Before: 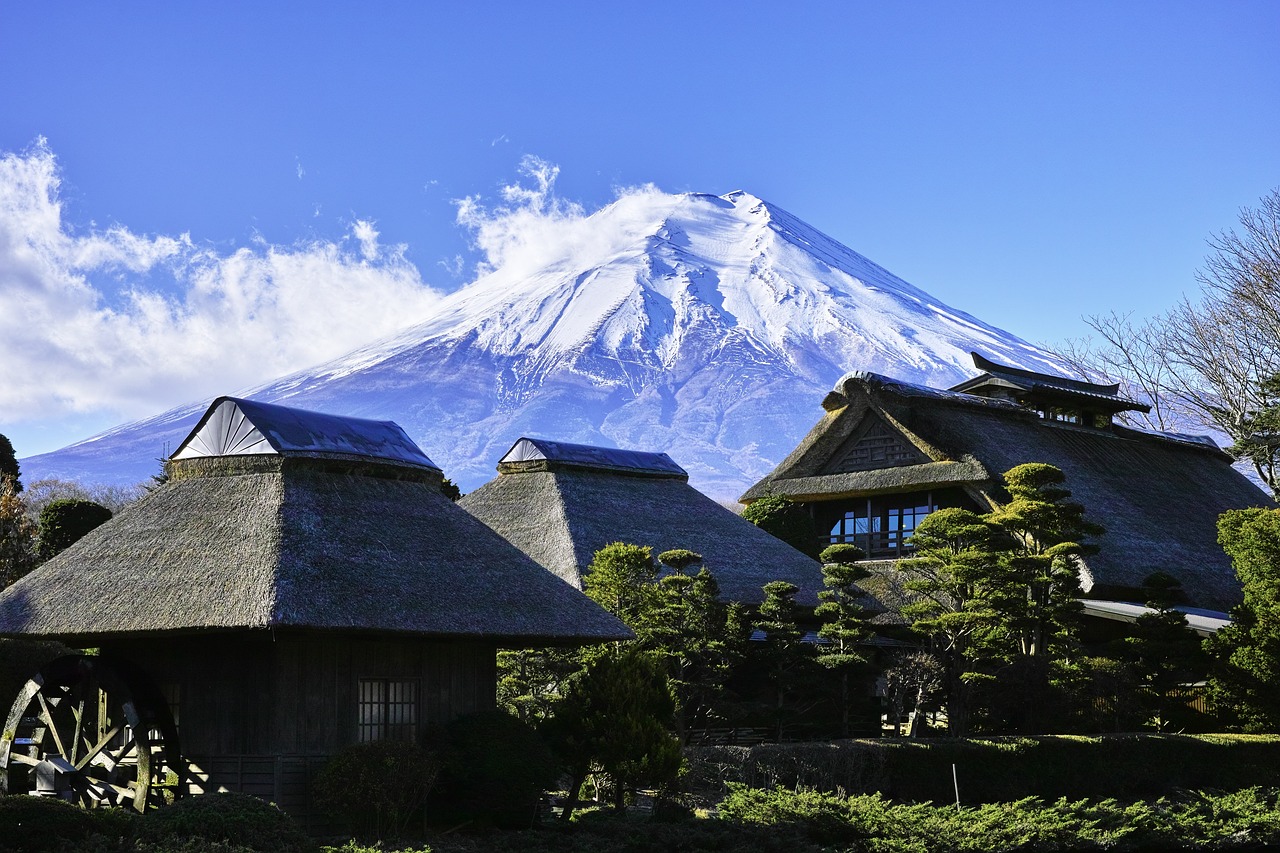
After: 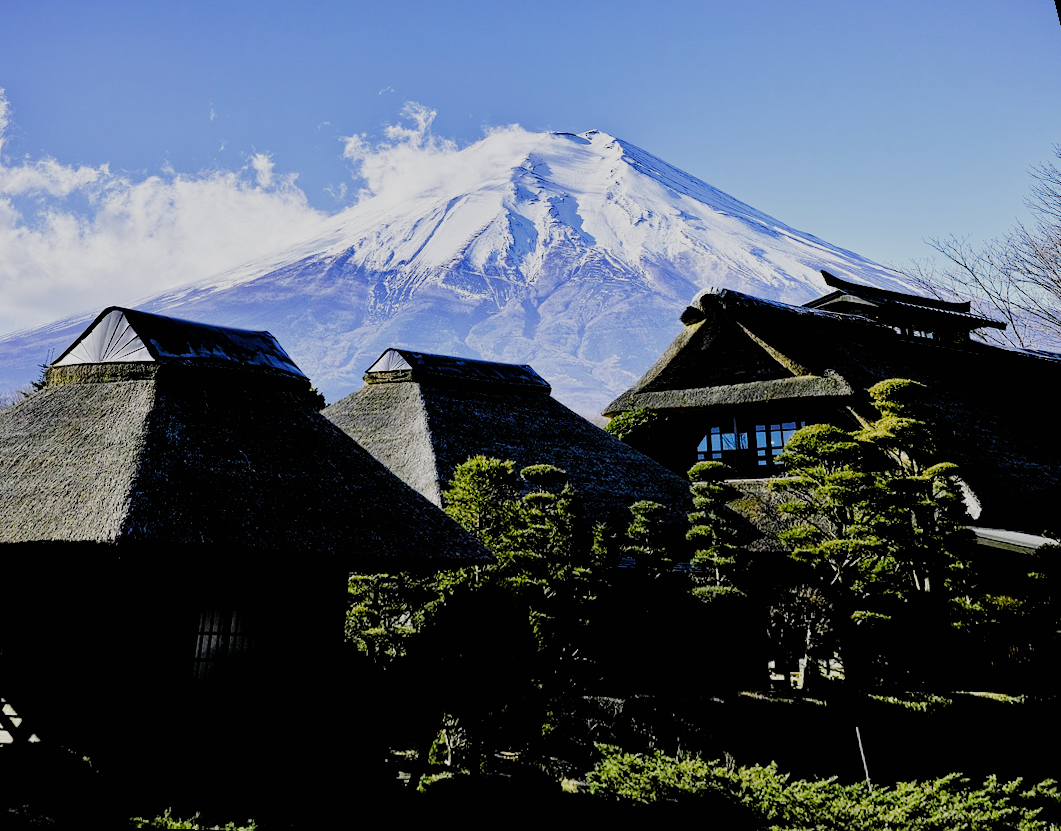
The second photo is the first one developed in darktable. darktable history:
rotate and perspective: rotation 0.72°, lens shift (vertical) -0.352, lens shift (horizontal) -0.051, crop left 0.152, crop right 0.859, crop top 0.019, crop bottom 0.964
filmic rgb: black relative exposure -2.85 EV, white relative exposure 4.56 EV, hardness 1.77, contrast 1.25, preserve chrominance no, color science v5 (2021)
